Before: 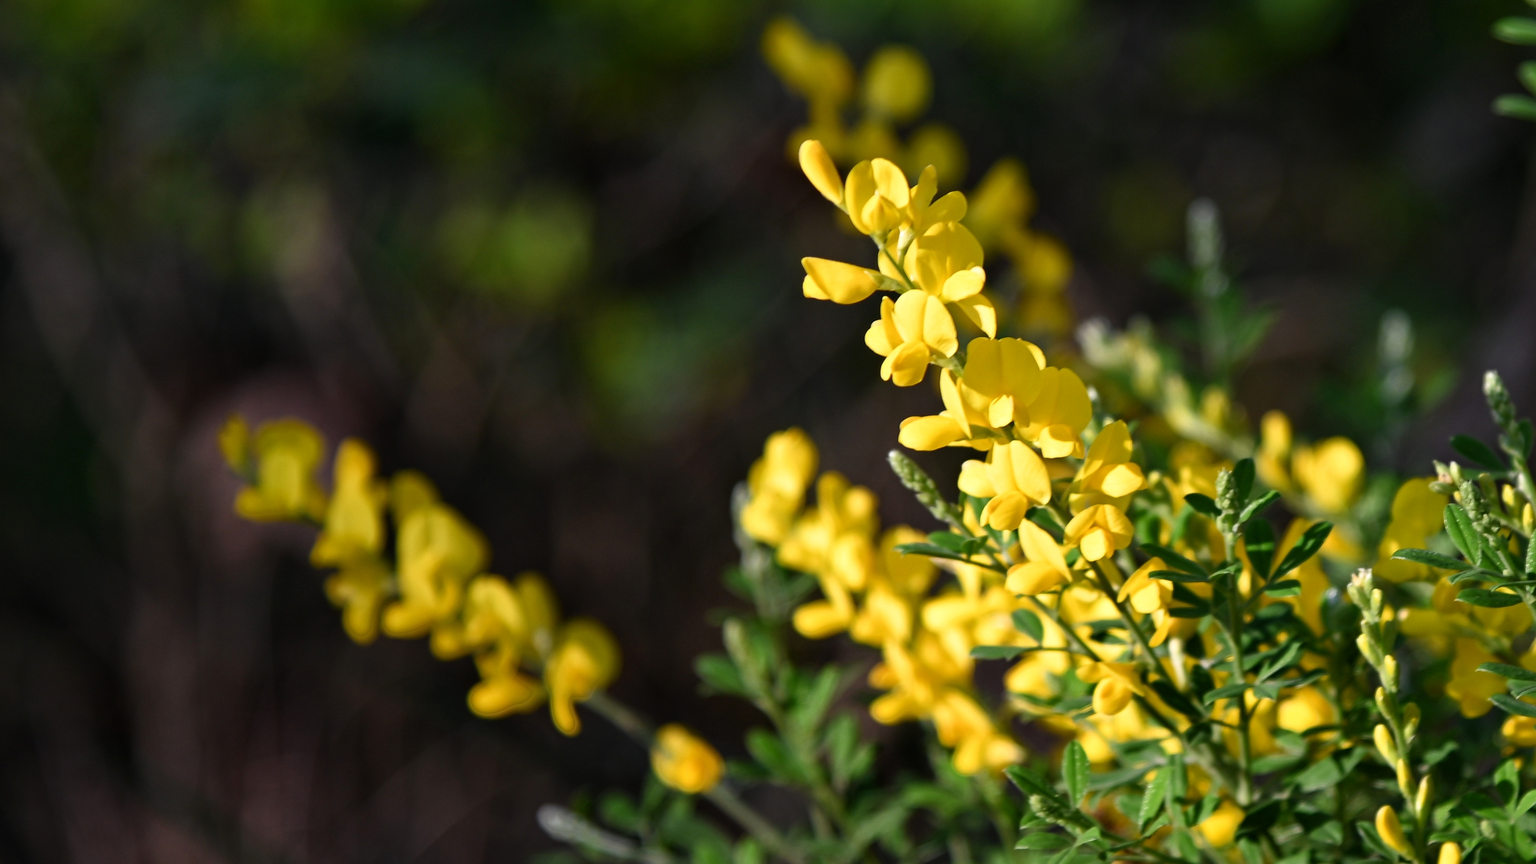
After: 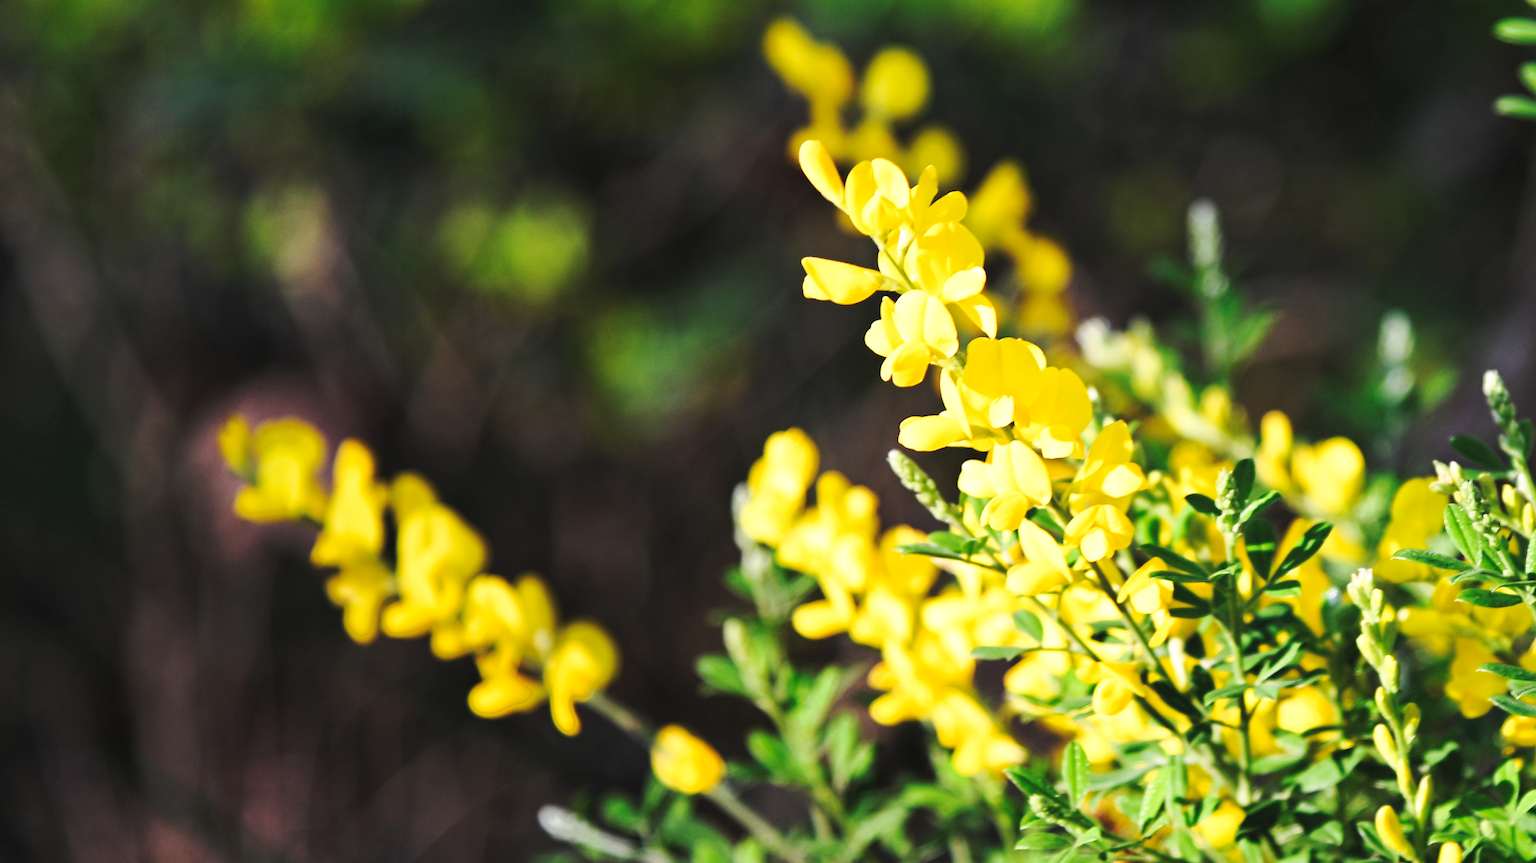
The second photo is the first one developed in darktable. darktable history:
base curve: curves: ch0 [(0, 0) (0.032, 0.037) (0.105, 0.228) (0.435, 0.76) (0.856, 0.983) (1, 1)], preserve colors none
contrast brightness saturation: contrast 0.14, brightness 0.21
